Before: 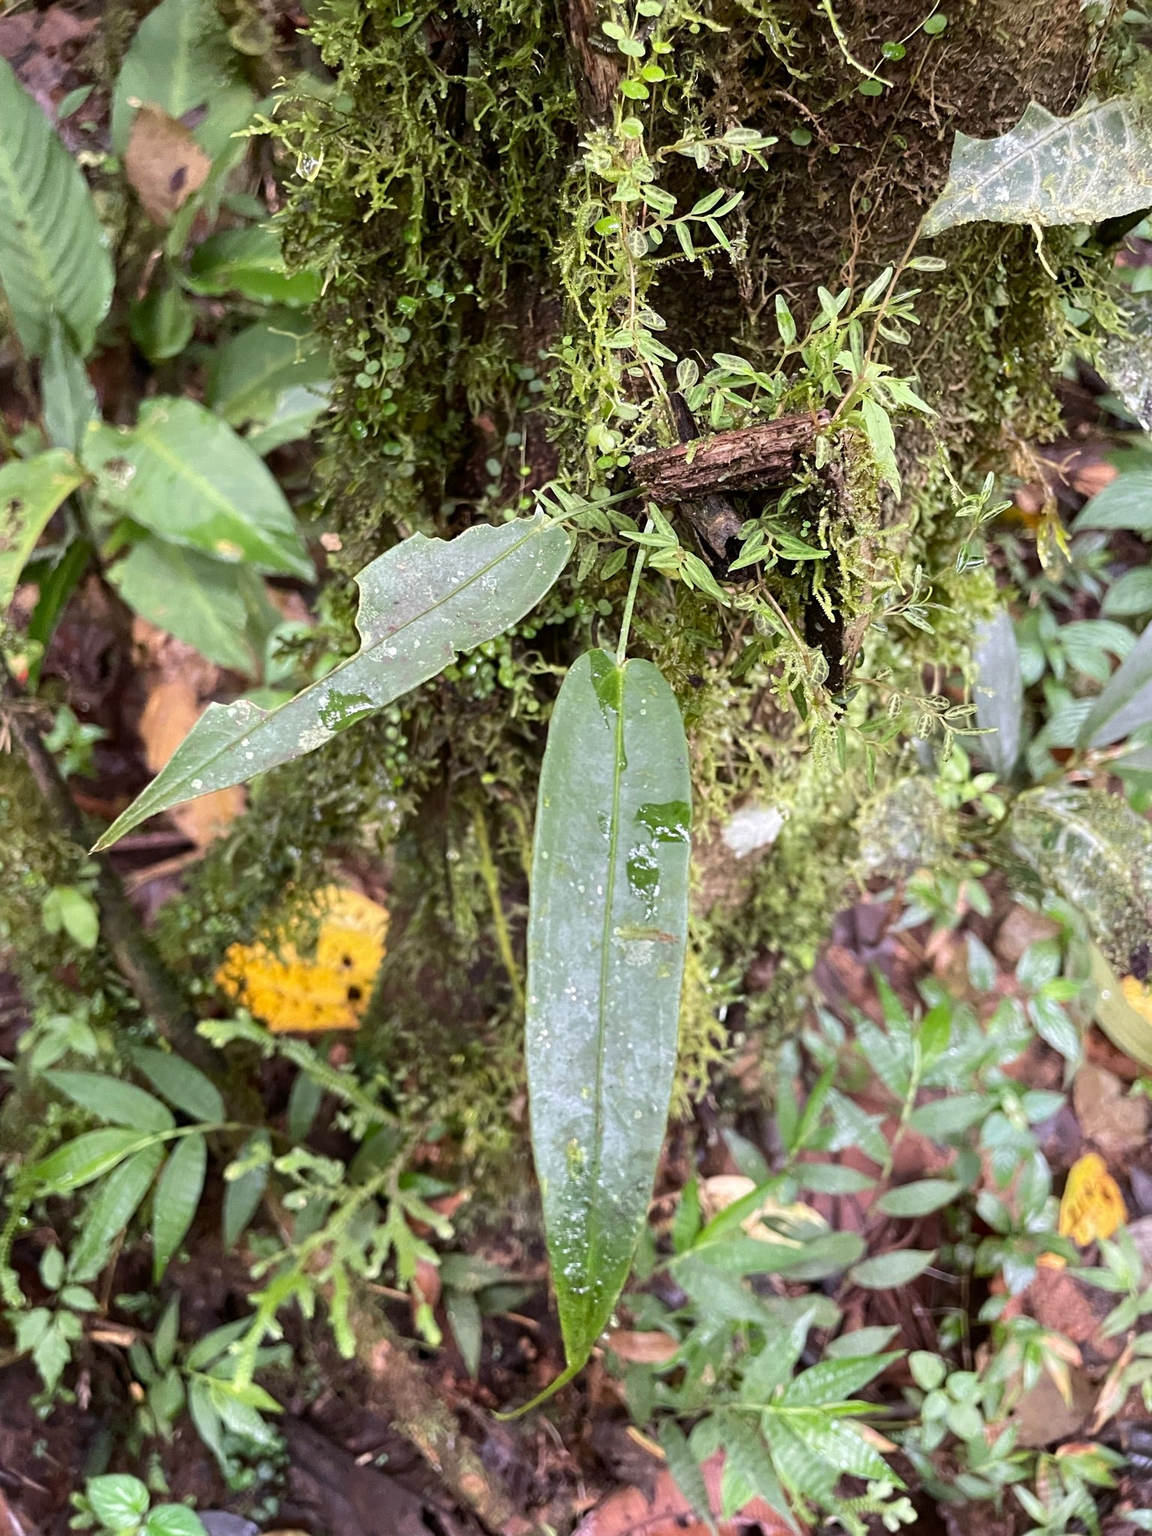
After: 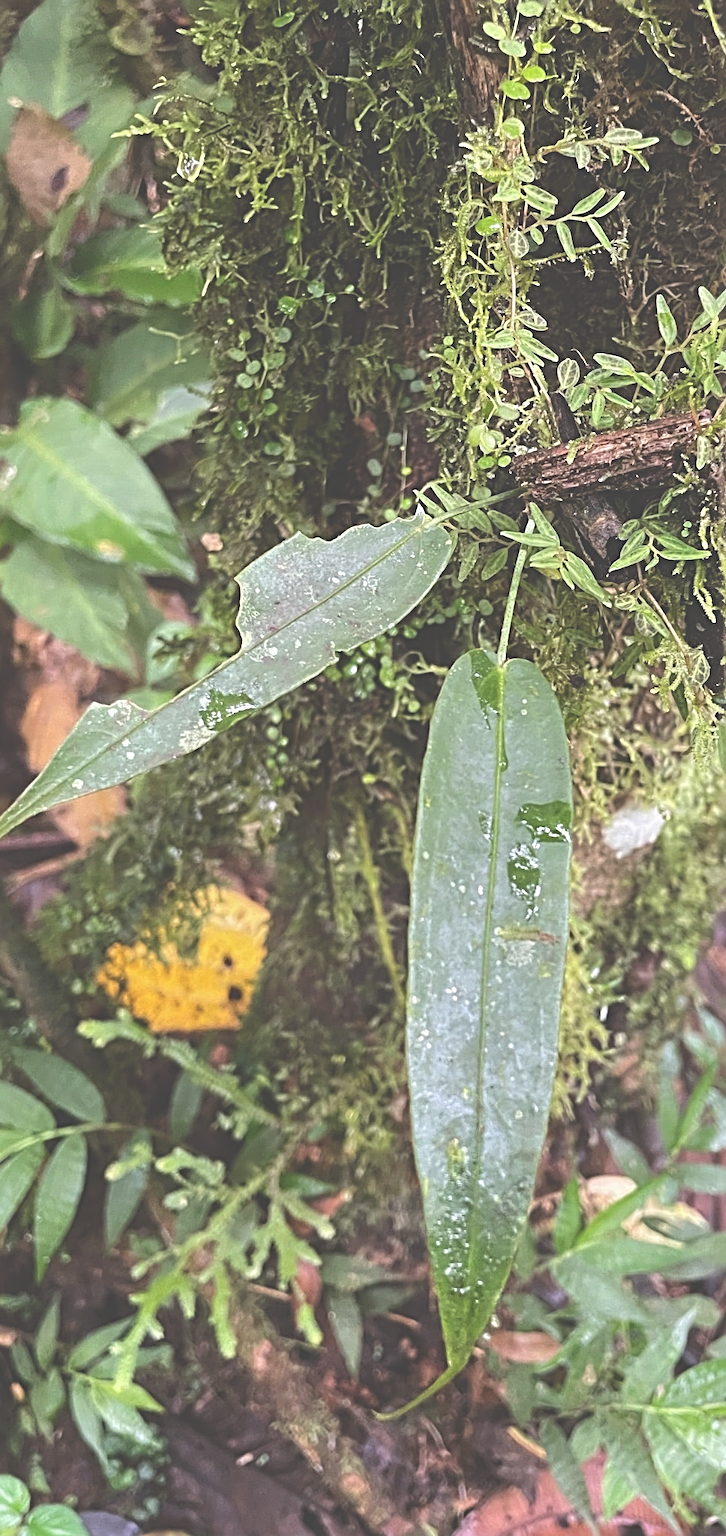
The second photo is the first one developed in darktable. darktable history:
sharpen: radius 3.953
crop: left 10.397%, right 26.544%
shadows and highlights: shadows 25.04, highlights -23.5
exposure: black level correction -0.063, exposure -0.05 EV, compensate highlight preservation false
